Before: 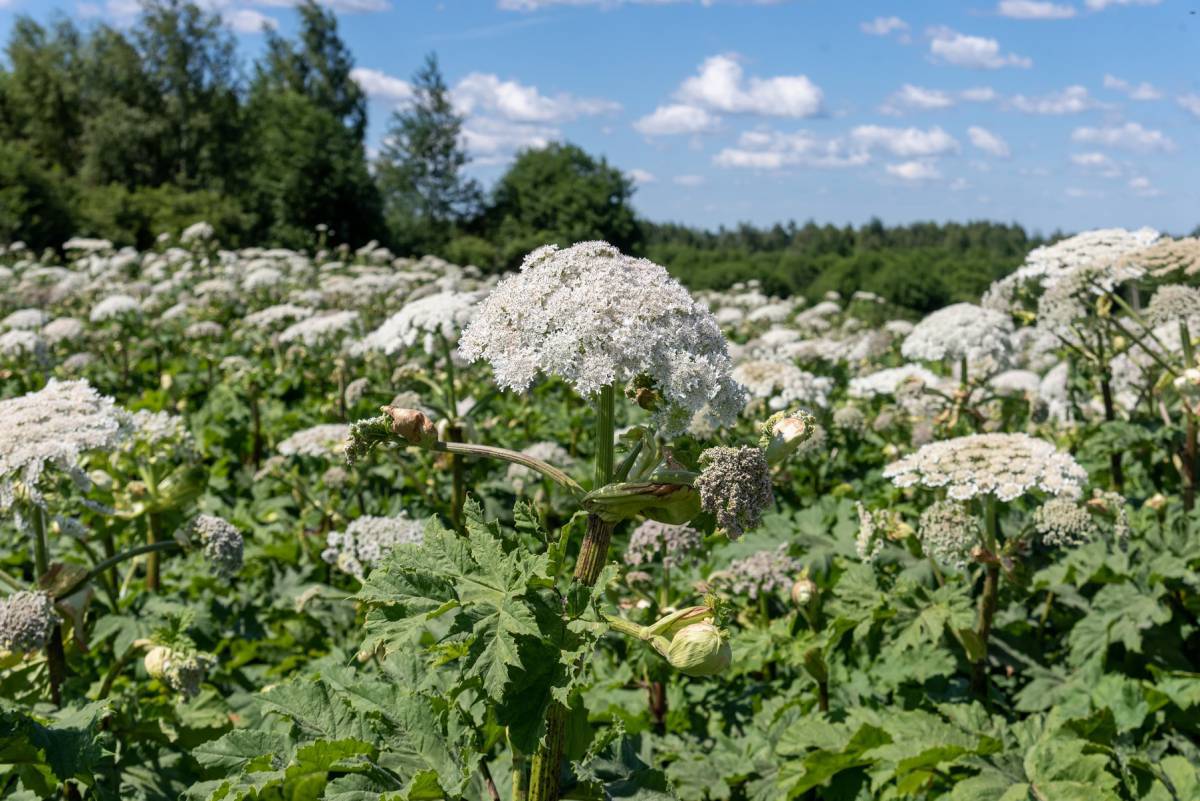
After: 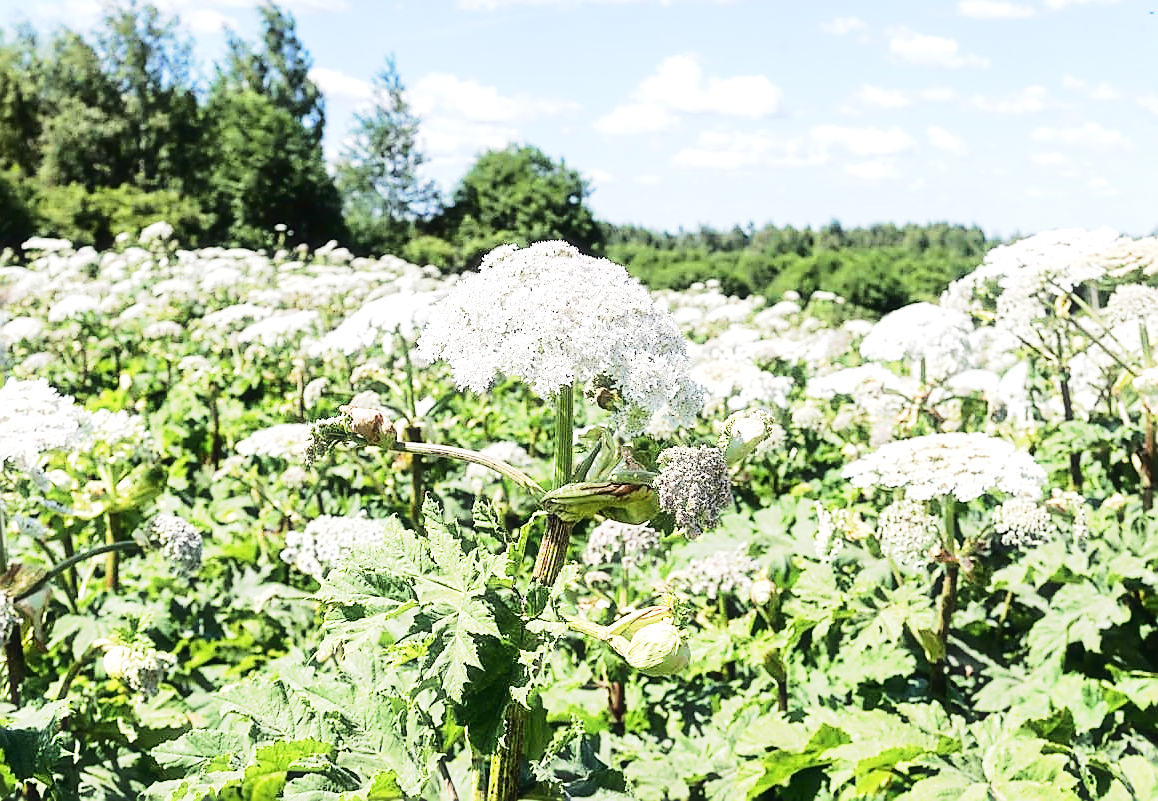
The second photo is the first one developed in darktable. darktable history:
crop and rotate: left 3.469%
exposure: black level correction 0, exposure 1 EV, compensate highlight preservation false
sharpen: radius 1.354, amount 1.263, threshold 0.798
tone curve: curves: ch0 [(0, 0) (0.003, 0.026) (0.011, 0.03) (0.025, 0.038) (0.044, 0.046) (0.069, 0.055) (0.1, 0.075) (0.136, 0.114) (0.177, 0.158) (0.224, 0.215) (0.277, 0.296) (0.335, 0.386) (0.399, 0.479) (0.468, 0.568) (0.543, 0.637) (0.623, 0.707) (0.709, 0.773) (0.801, 0.834) (0.898, 0.896) (1, 1)]
haze removal: strength -0.102, compatibility mode true, adaptive false
tone equalizer: -8 EV -0.407 EV, -7 EV -0.417 EV, -6 EV -0.366 EV, -5 EV -0.235 EV, -3 EV 0.243 EV, -2 EV 0.345 EV, -1 EV 0.403 EV, +0 EV 0.441 EV, edges refinement/feathering 500, mask exposure compensation -1.57 EV, preserve details no
base curve: curves: ch0 [(0, 0) (0.088, 0.125) (0.176, 0.251) (0.354, 0.501) (0.613, 0.749) (1, 0.877)], preserve colors none
